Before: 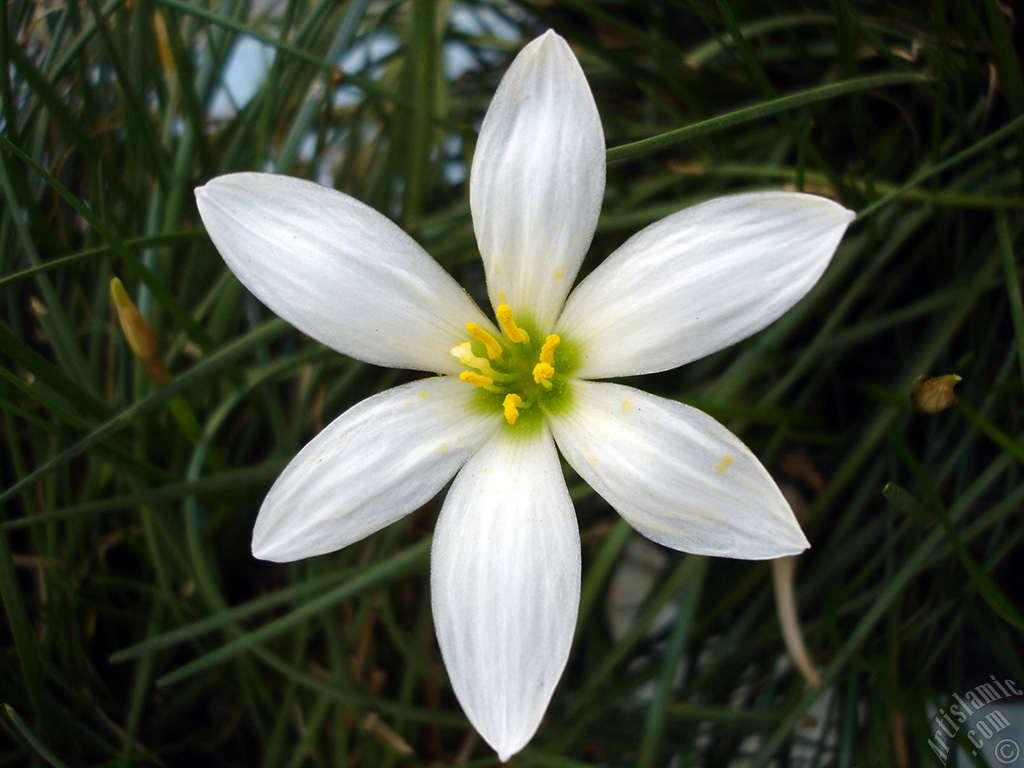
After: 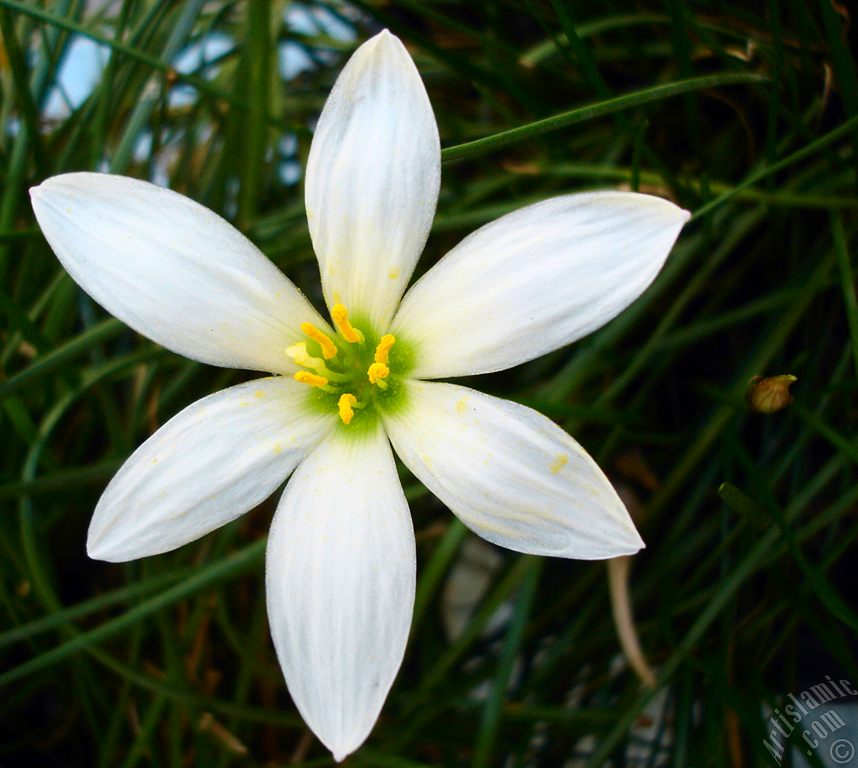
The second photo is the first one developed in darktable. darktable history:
crop: left 16.145%
graduated density: rotation -180°, offset 27.42
tone curve: curves: ch0 [(0, 0) (0.091, 0.077) (0.517, 0.574) (0.745, 0.82) (0.844, 0.908) (0.909, 0.942) (1, 0.973)]; ch1 [(0, 0) (0.437, 0.404) (0.5, 0.5) (0.534, 0.554) (0.58, 0.603) (0.616, 0.649) (1, 1)]; ch2 [(0, 0) (0.442, 0.415) (0.5, 0.5) (0.535, 0.557) (0.585, 0.62) (1, 1)], color space Lab, independent channels, preserve colors none
